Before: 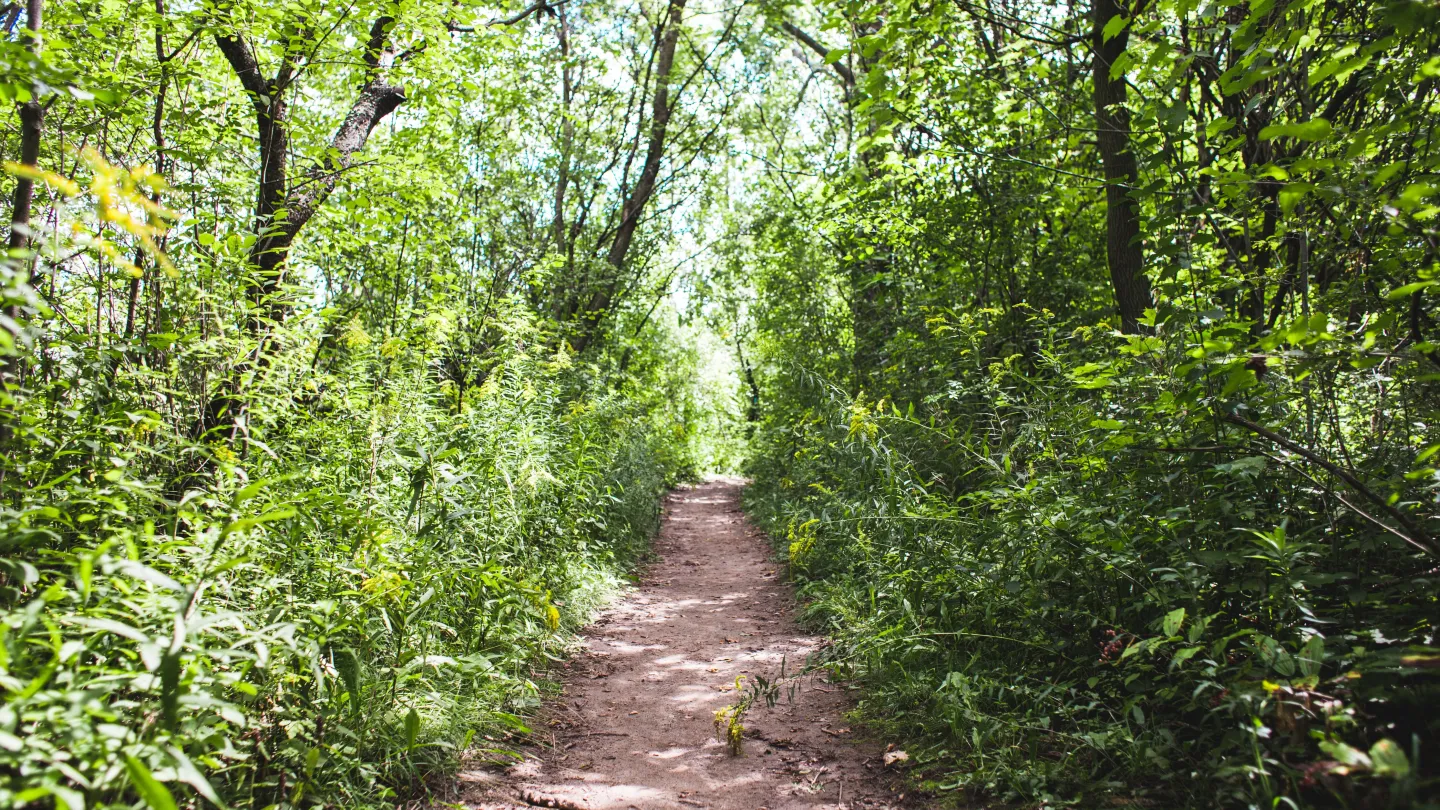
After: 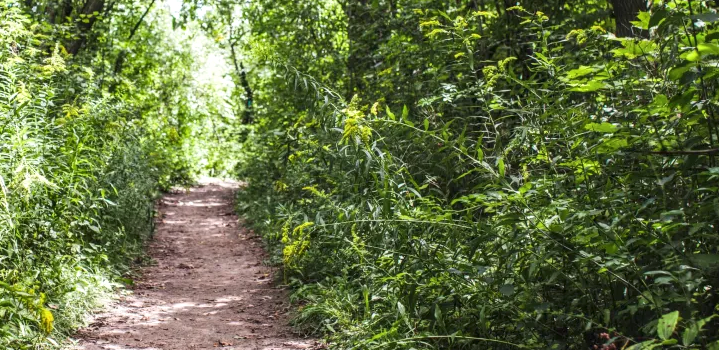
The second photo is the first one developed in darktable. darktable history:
crop: left 35.197%, top 36.745%, right 14.869%, bottom 19.948%
local contrast: highlights 53%, shadows 52%, detail 130%, midtone range 0.459
